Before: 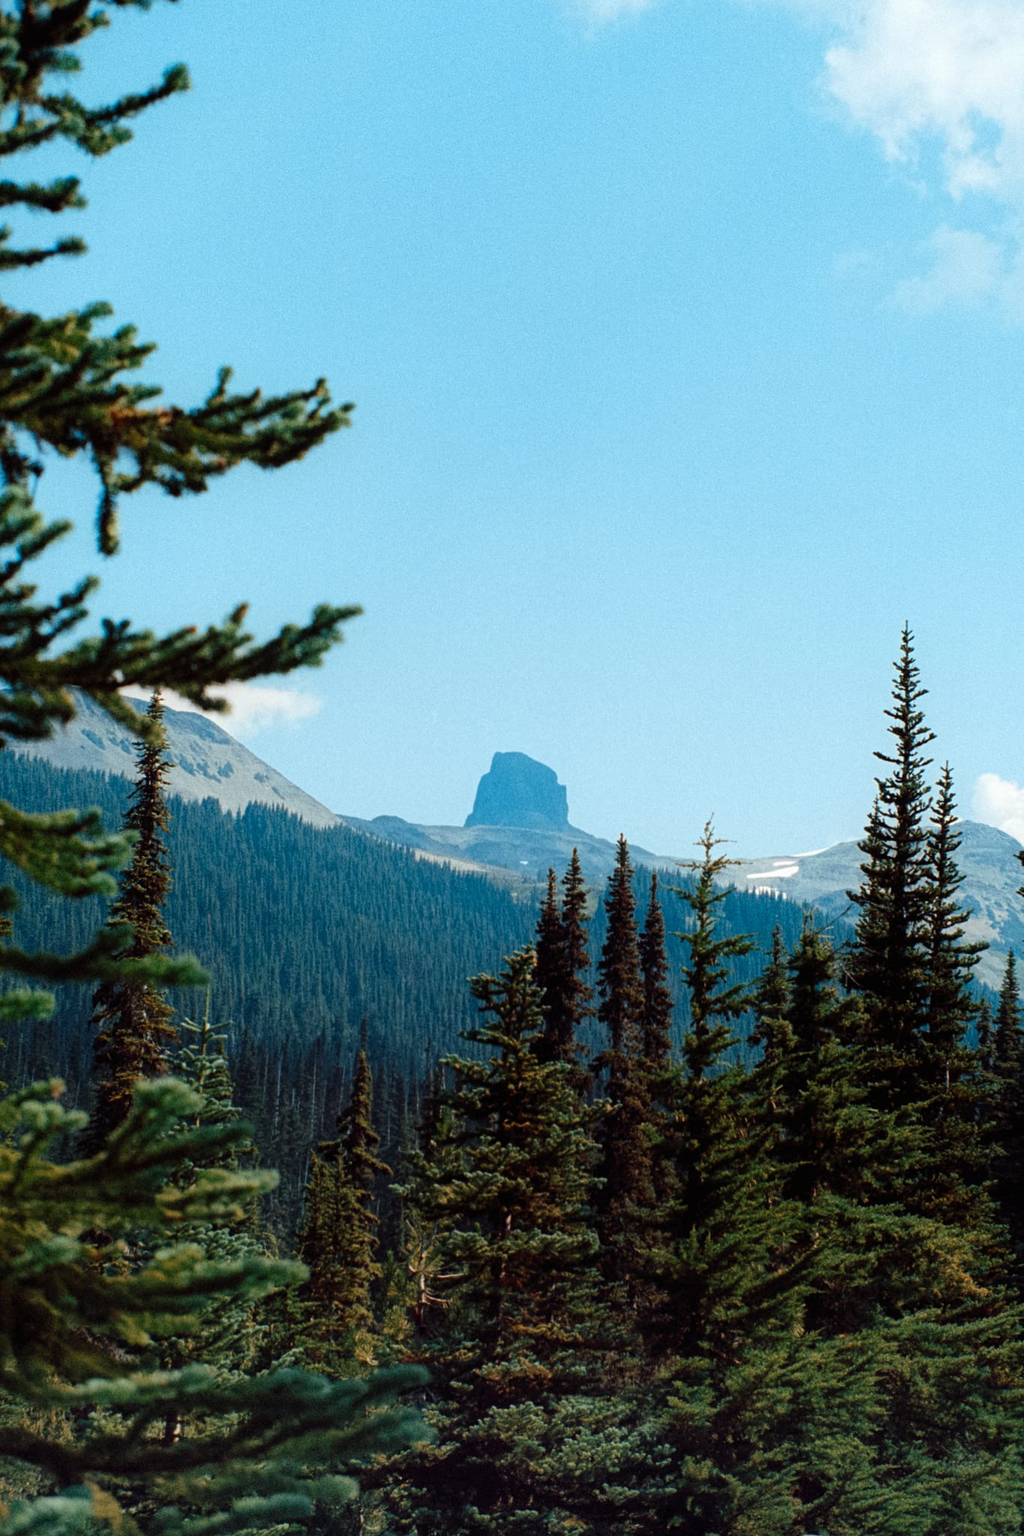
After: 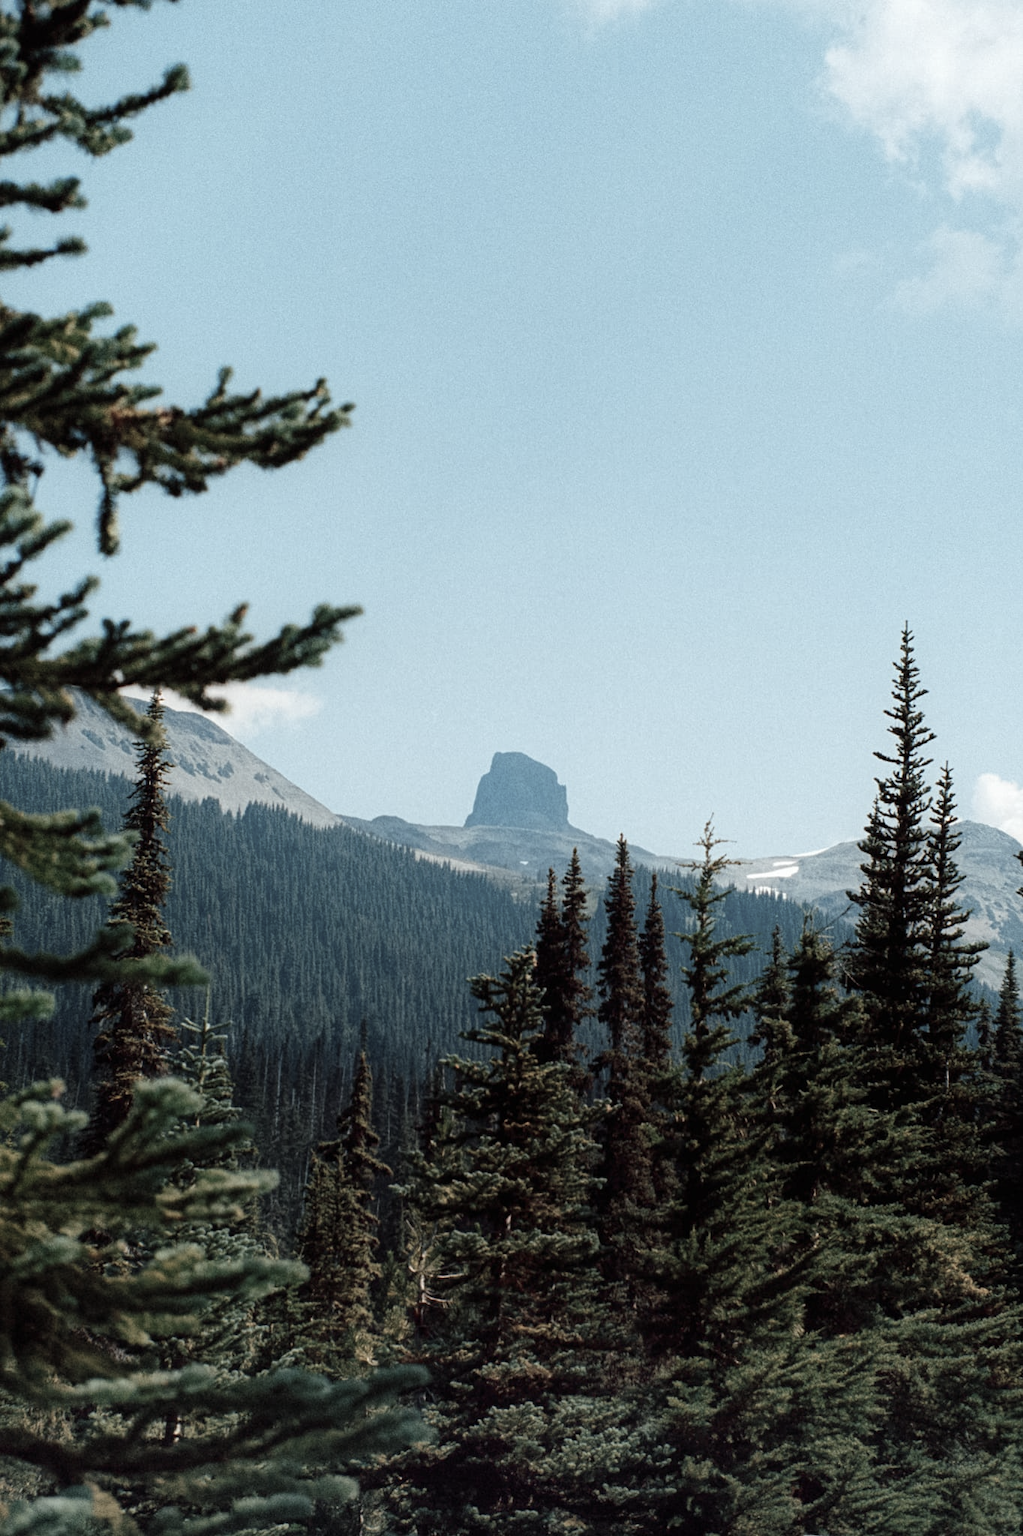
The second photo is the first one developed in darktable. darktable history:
color zones: curves: ch0 [(0, 0.6) (0.129, 0.585) (0.193, 0.596) (0.429, 0.5) (0.571, 0.5) (0.714, 0.5) (0.857, 0.5) (1, 0.6)]; ch1 [(0, 0.453) (0.112, 0.245) (0.213, 0.252) (0.429, 0.233) (0.571, 0.231) (0.683, 0.242) (0.857, 0.296) (1, 0.453)]
